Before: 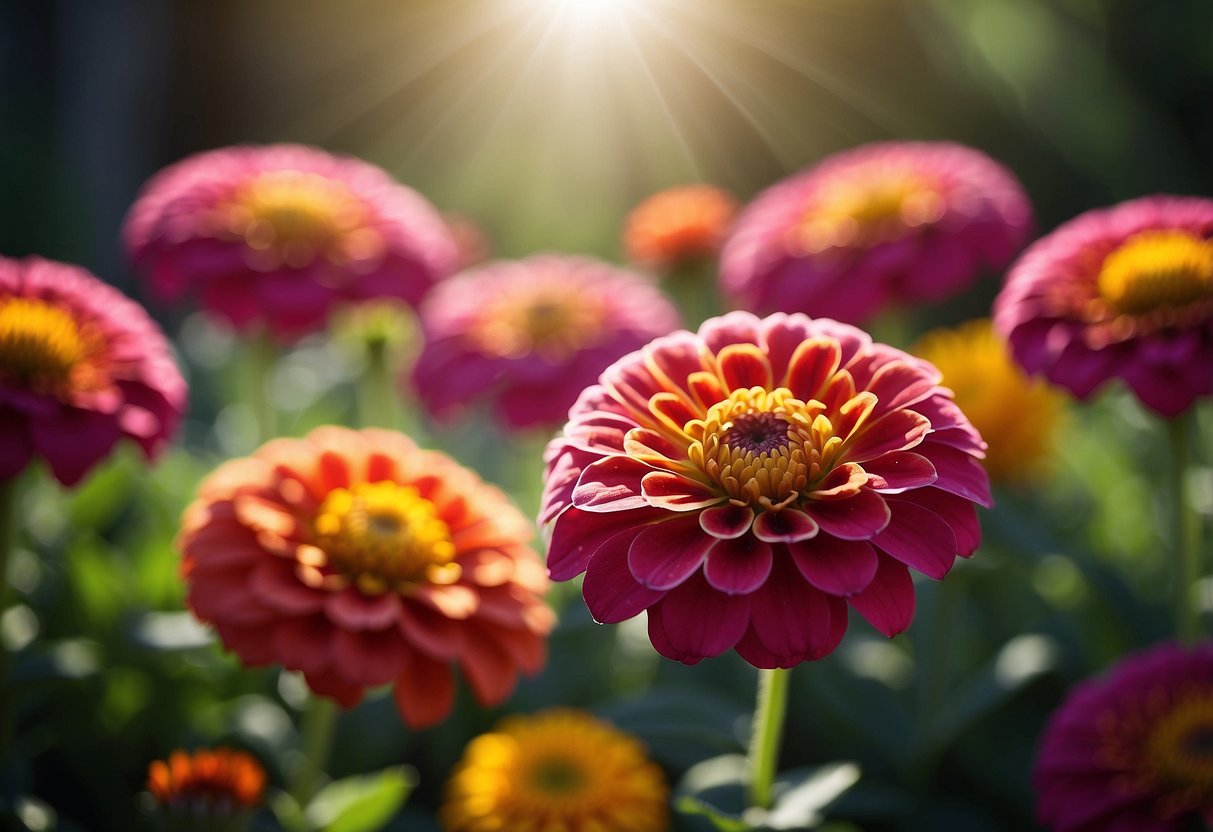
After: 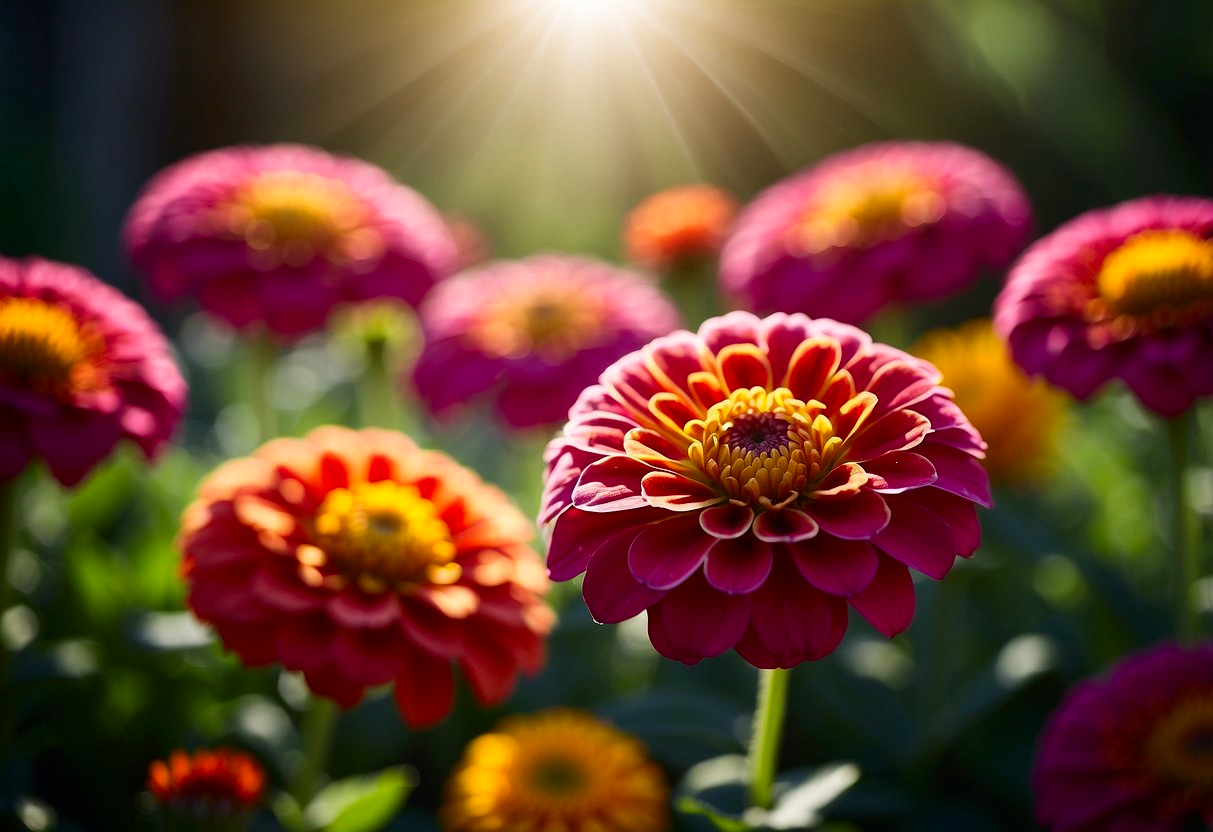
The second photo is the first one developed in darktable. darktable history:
contrast brightness saturation: contrast 0.128, brightness -0.046, saturation 0.158
